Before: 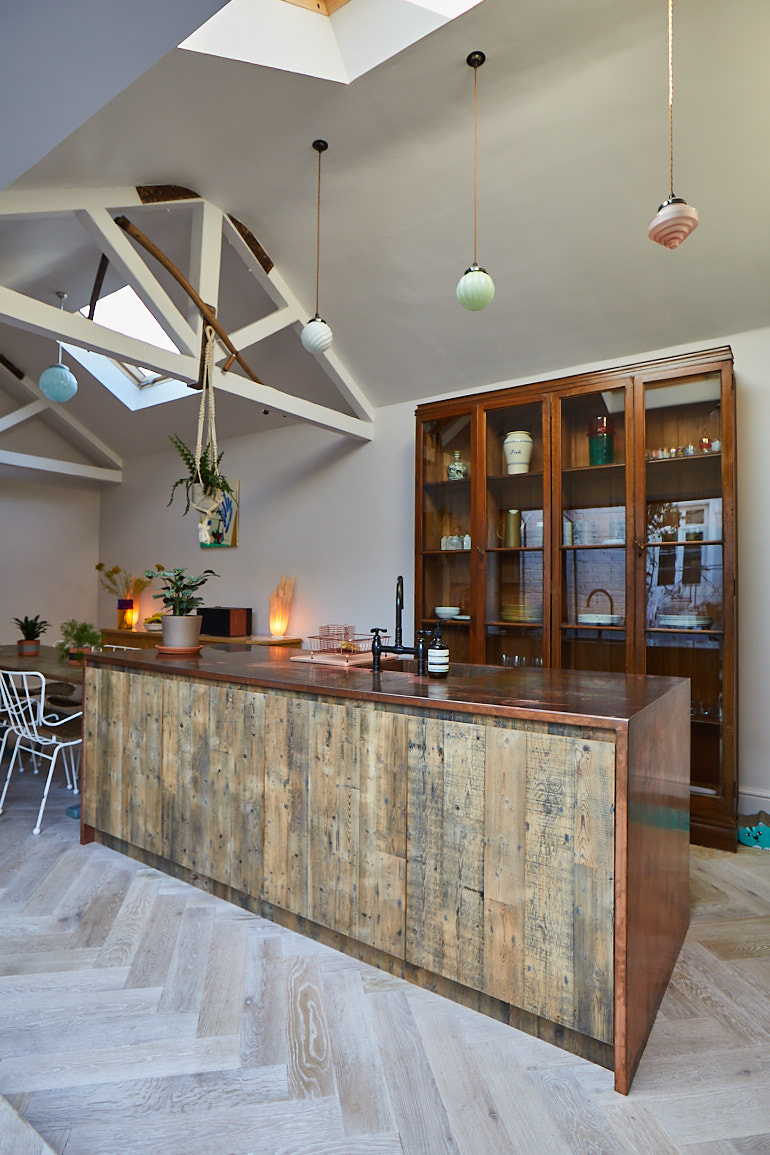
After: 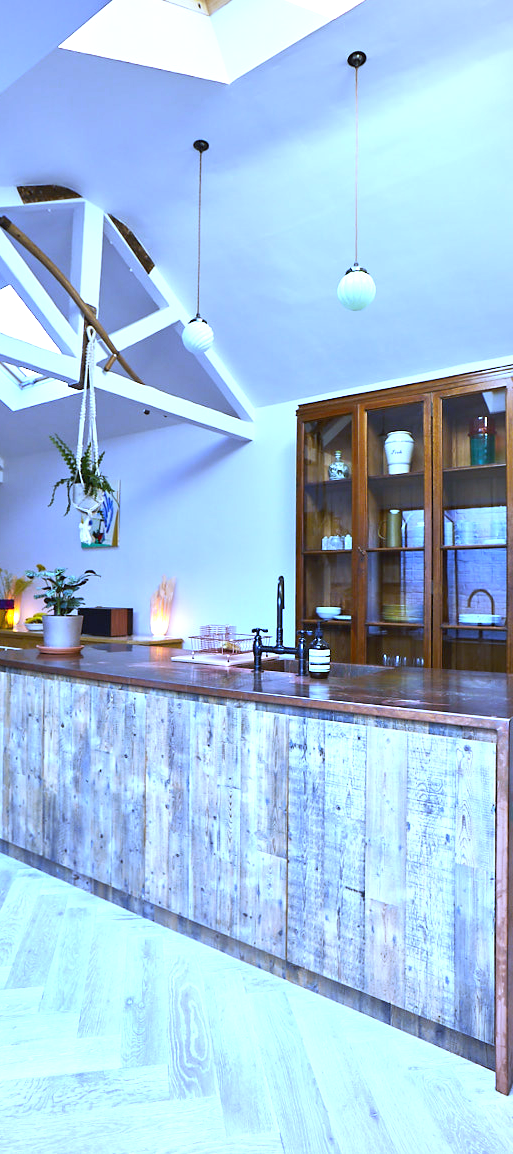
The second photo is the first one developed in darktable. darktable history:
crop and rotate: left 15.546%, right 17.787%
white balance: red 0.766, blue 1.537
exposure: black level correction 0, exposure 1.173 EV, compensate exposure bias true, compensate highlight preservation false
vignetting: fall-off radius 81.94%
